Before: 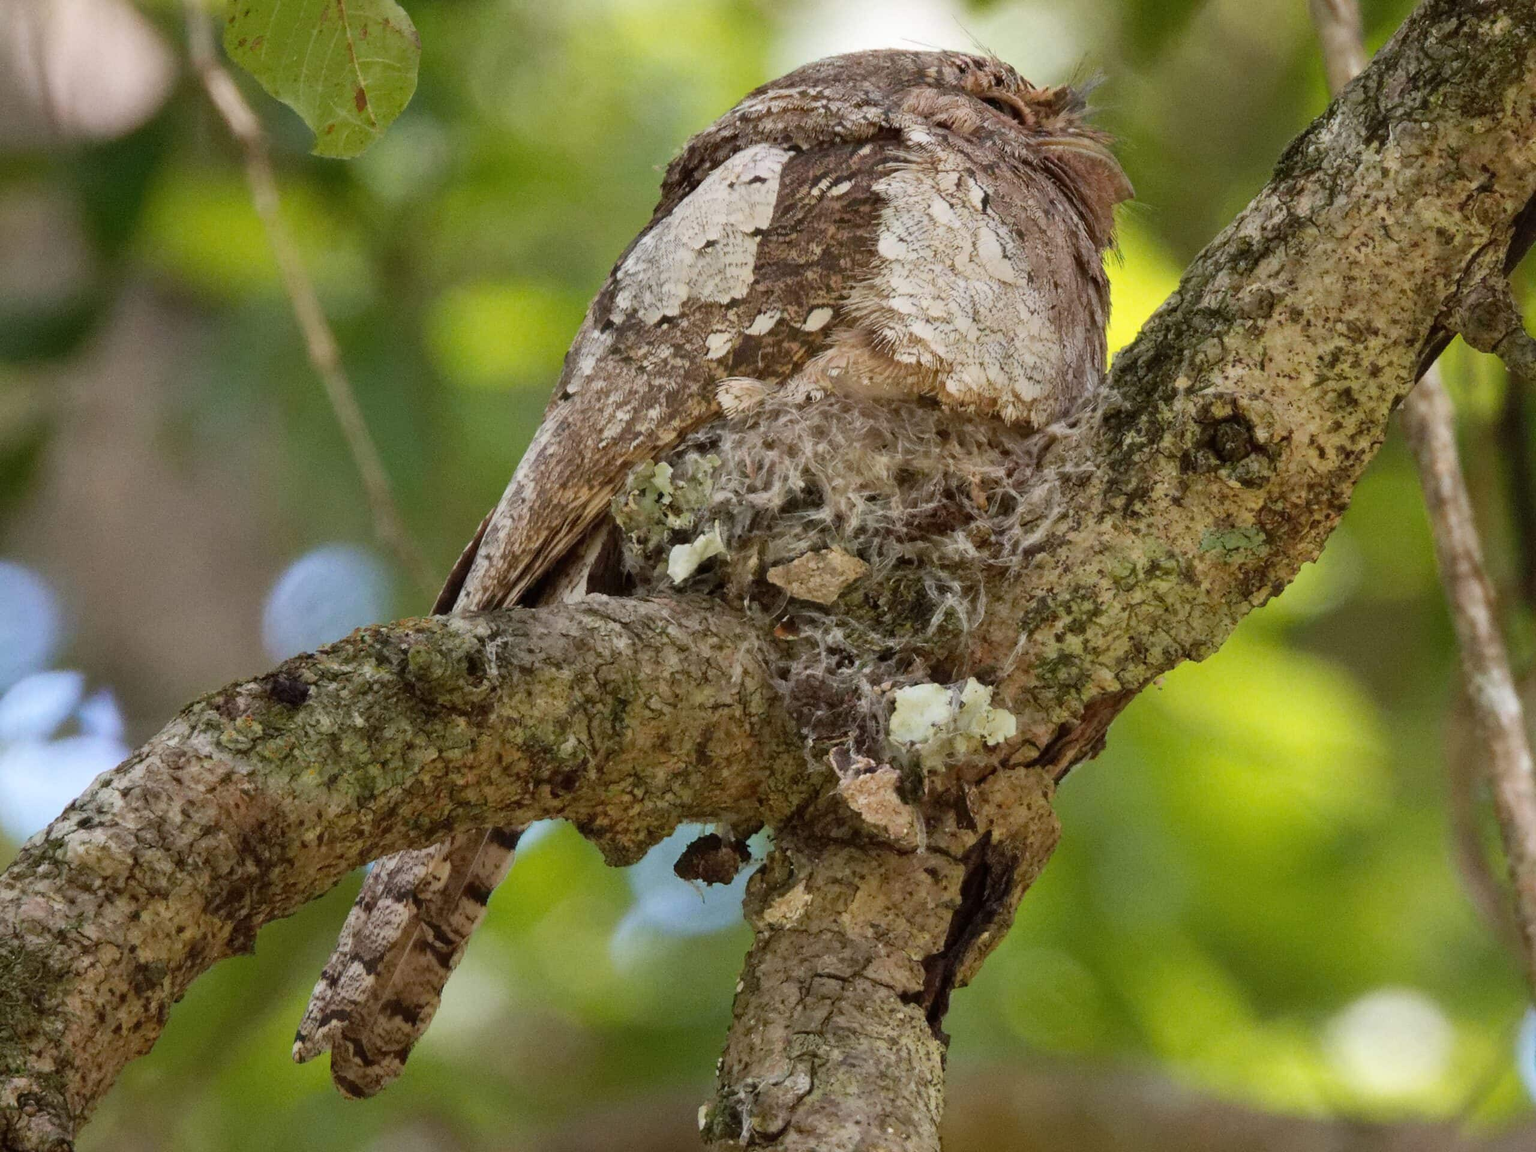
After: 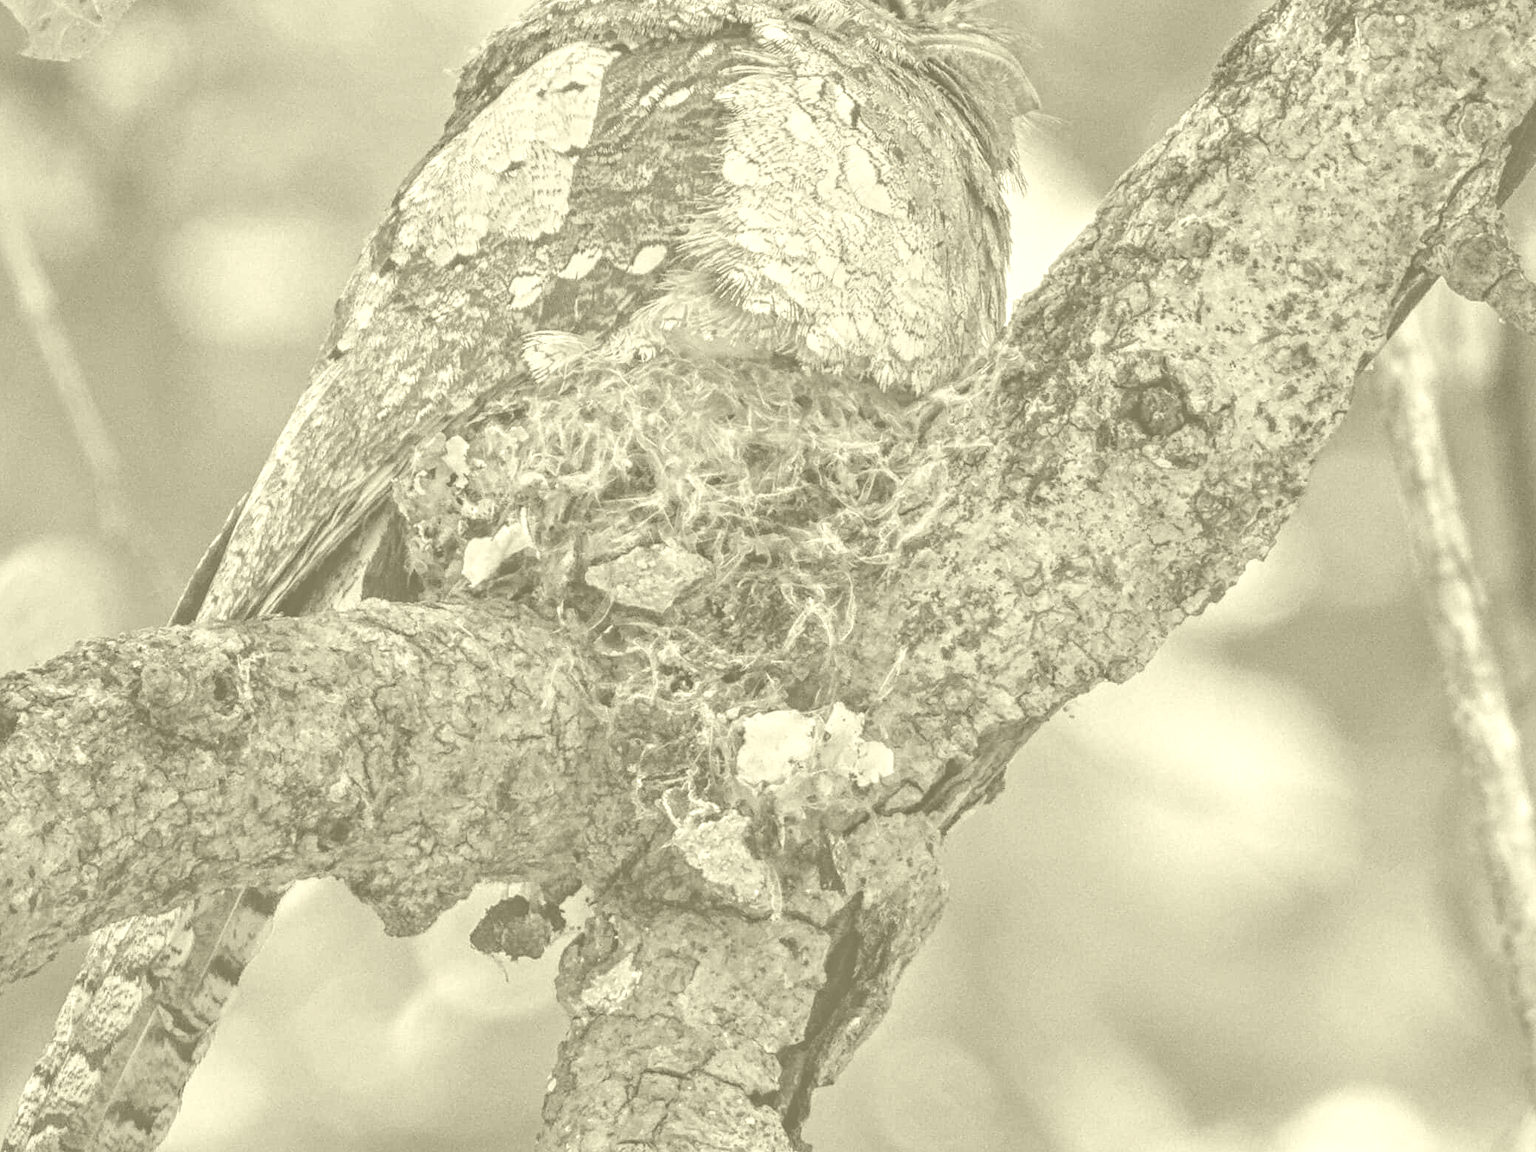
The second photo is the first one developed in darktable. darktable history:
crop: left 19.159%, top 9.58%, bottom 9.58%
local contrast: detail 130%
contrast equalizer: octaves 7, y [[0.5, 0.542, 0.583, 0.625, 0.667, 0.708], [0.5 ×6], [0.5 ×6], [0 ×6], [0 ×6]]
colorize: hue 43.2°, saturation 40%, version 1
